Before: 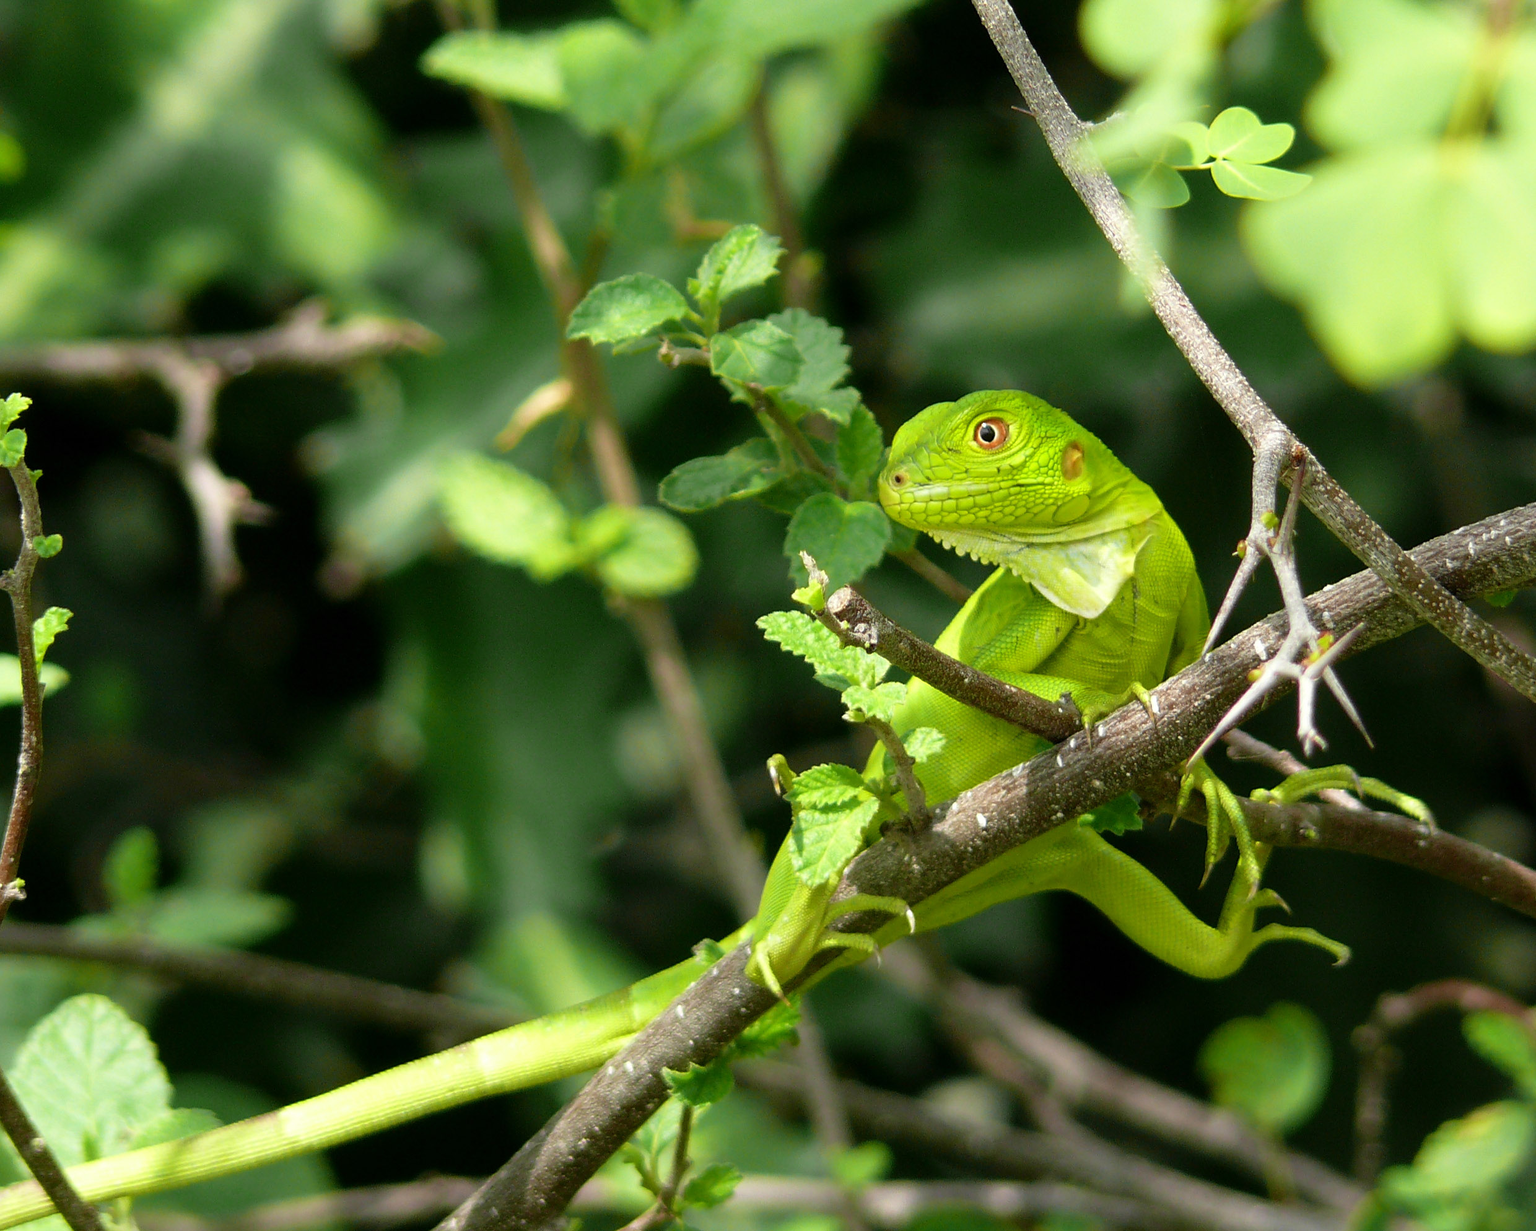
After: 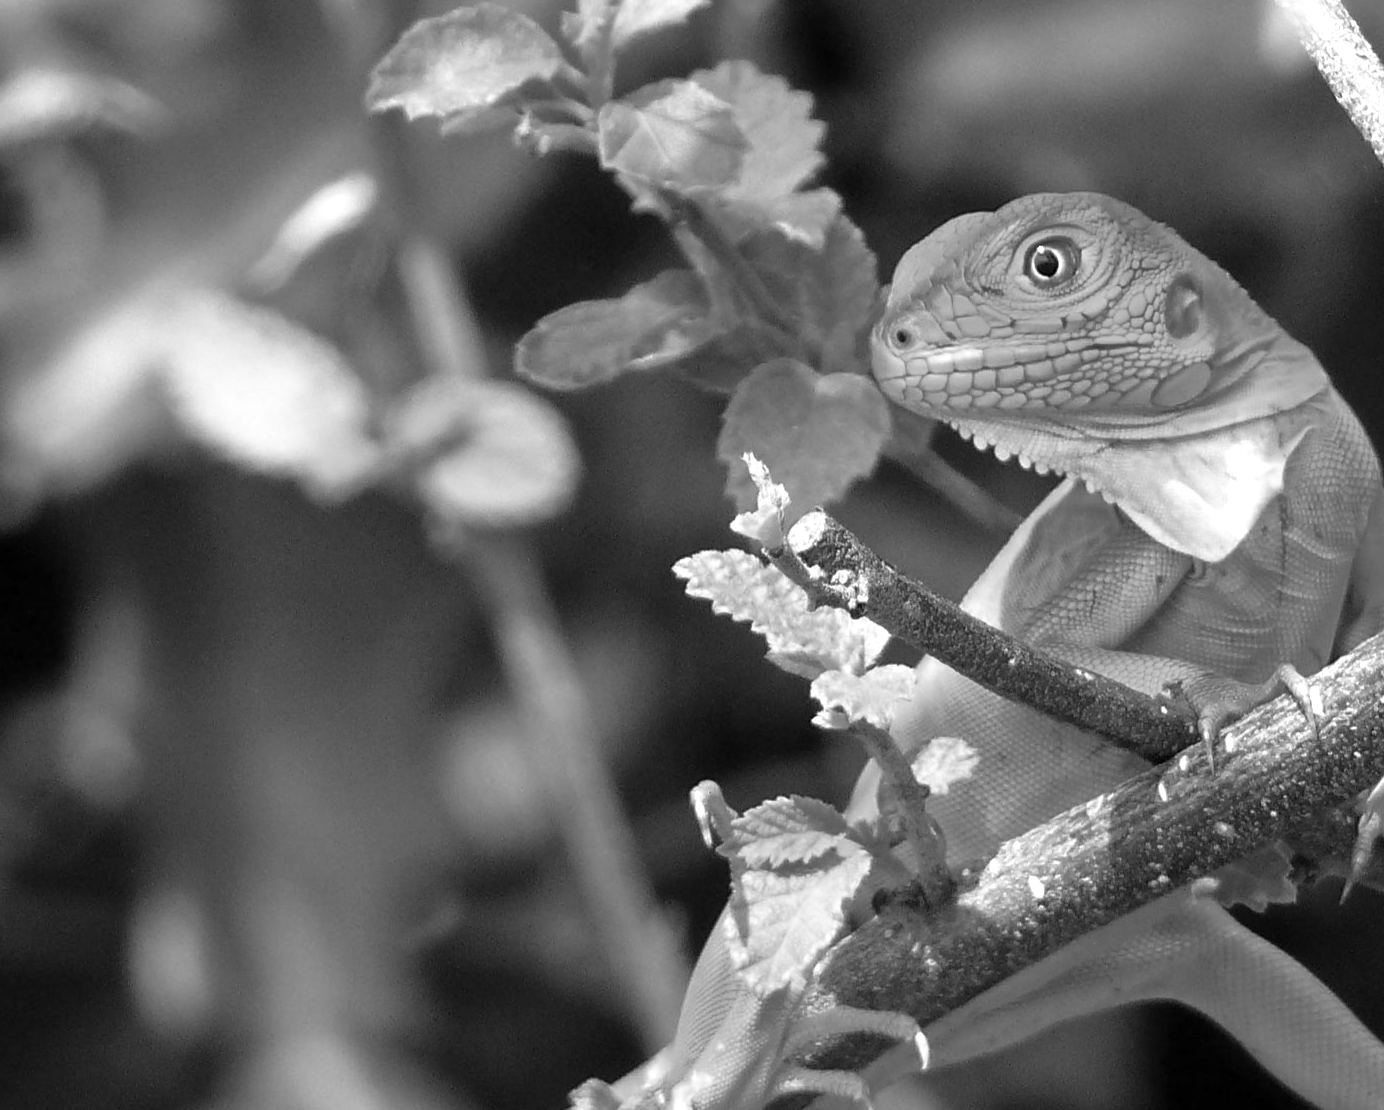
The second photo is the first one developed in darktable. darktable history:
monochrome: a -11.7, b 1.62, size 0.5, highlights 0.38
crop and rotate: left 22.13%, top 22.054%, right 22.026%, bottom 22.102%
exposure: exposure 0.6 EV, compensate highlight preservation false
contrast brightness saturation: saturation -0.1
